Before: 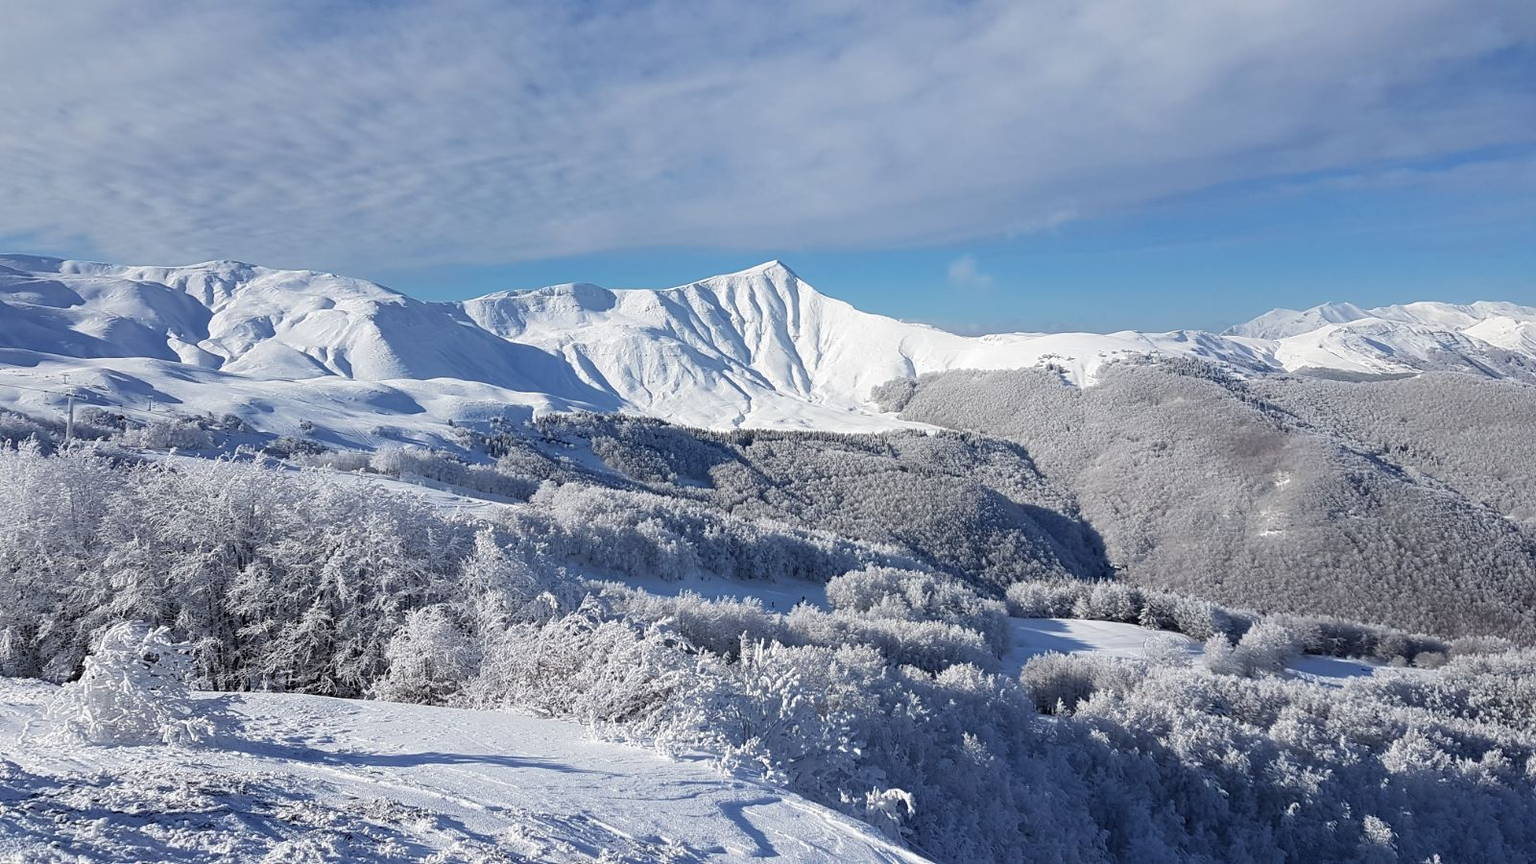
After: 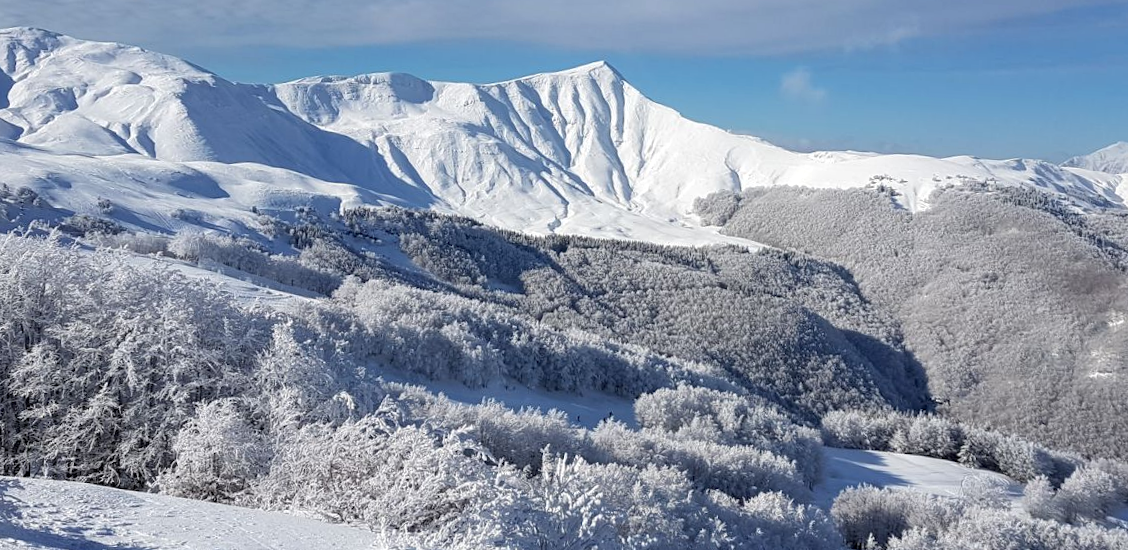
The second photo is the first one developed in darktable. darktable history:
crop and rotate: angle -3.37°, left 9.79%, top 20.73%, right 12.42%, bottom 11.82%
local contrast: highlights 100%, shadows 100%, detail 120%, midtone range 0.2
exposure: exposure -0.01 EV, compensate highlight preservation false
